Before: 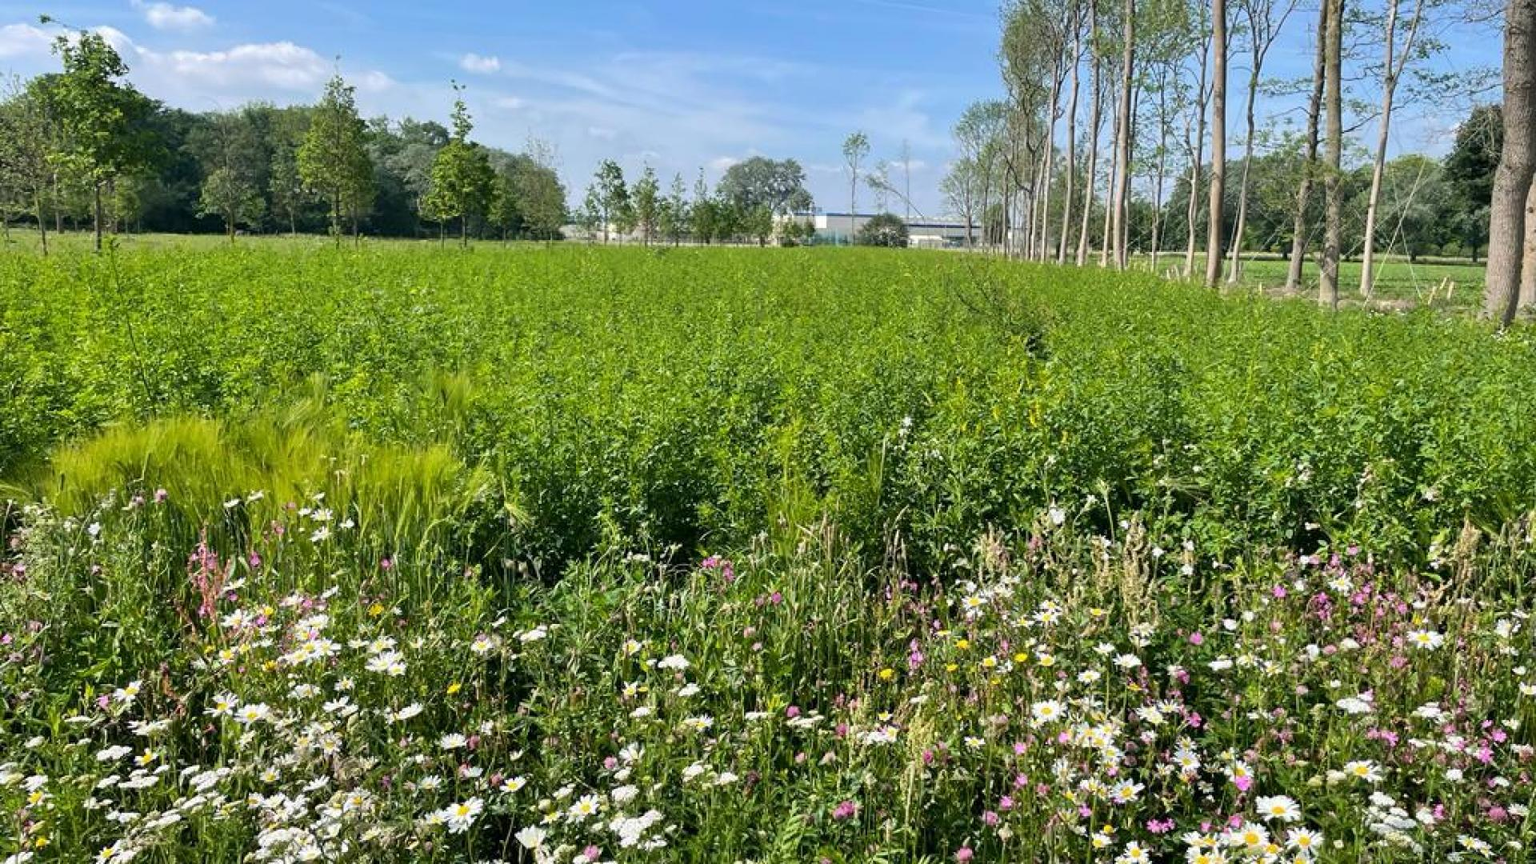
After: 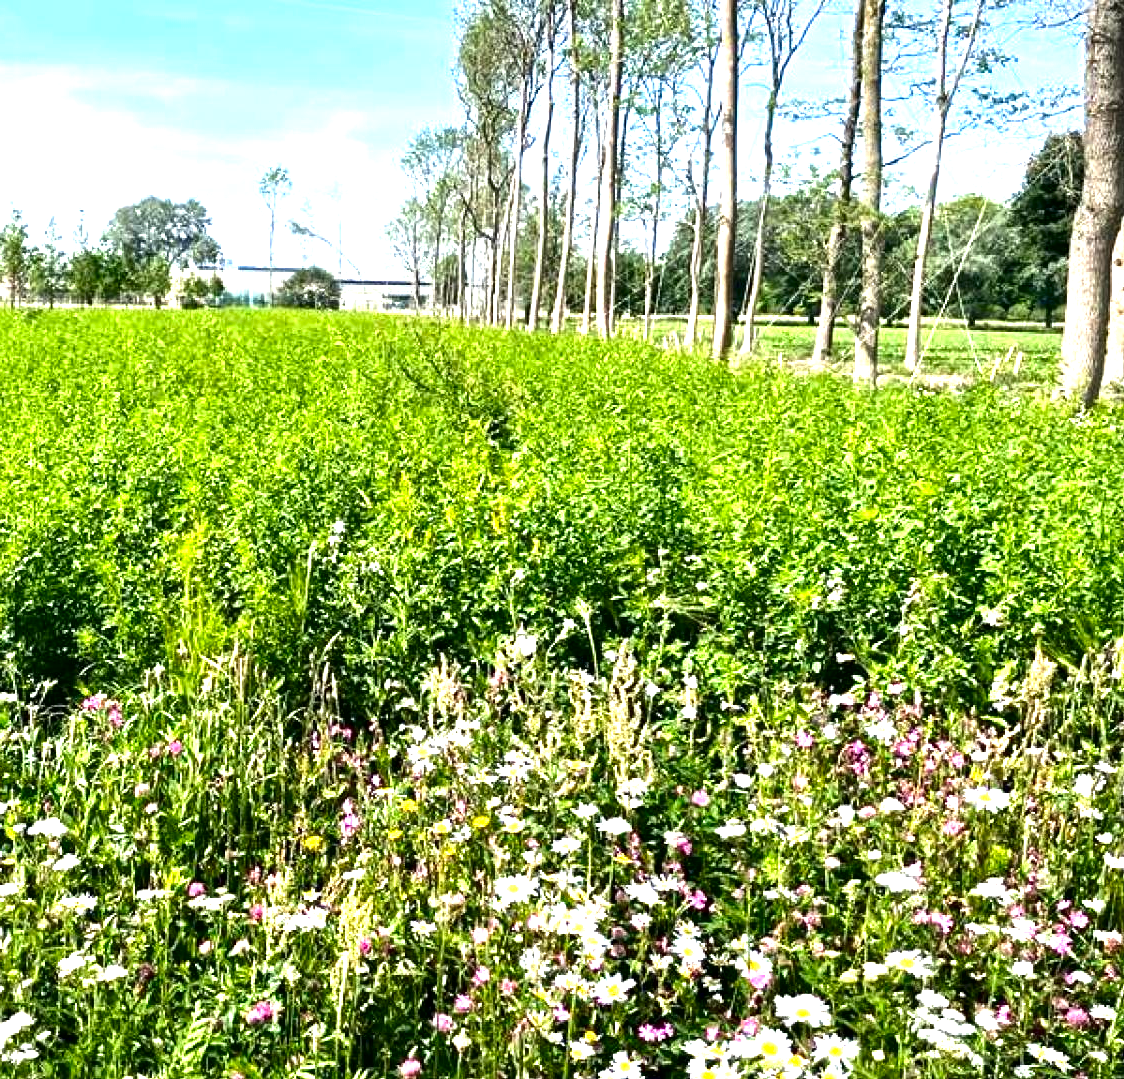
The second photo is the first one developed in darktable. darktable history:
contrast brightness saturation: contrast 0.105, brightness -0.256, saturation 0.145
local contrast: mode bilateral grid, contrast 20, coarseness 20, detail 150%, midtone range 0.2
exposure: black level correction 0, exposure 1.47 EV, compensate highlight preservation false
crop: left 41.418%
